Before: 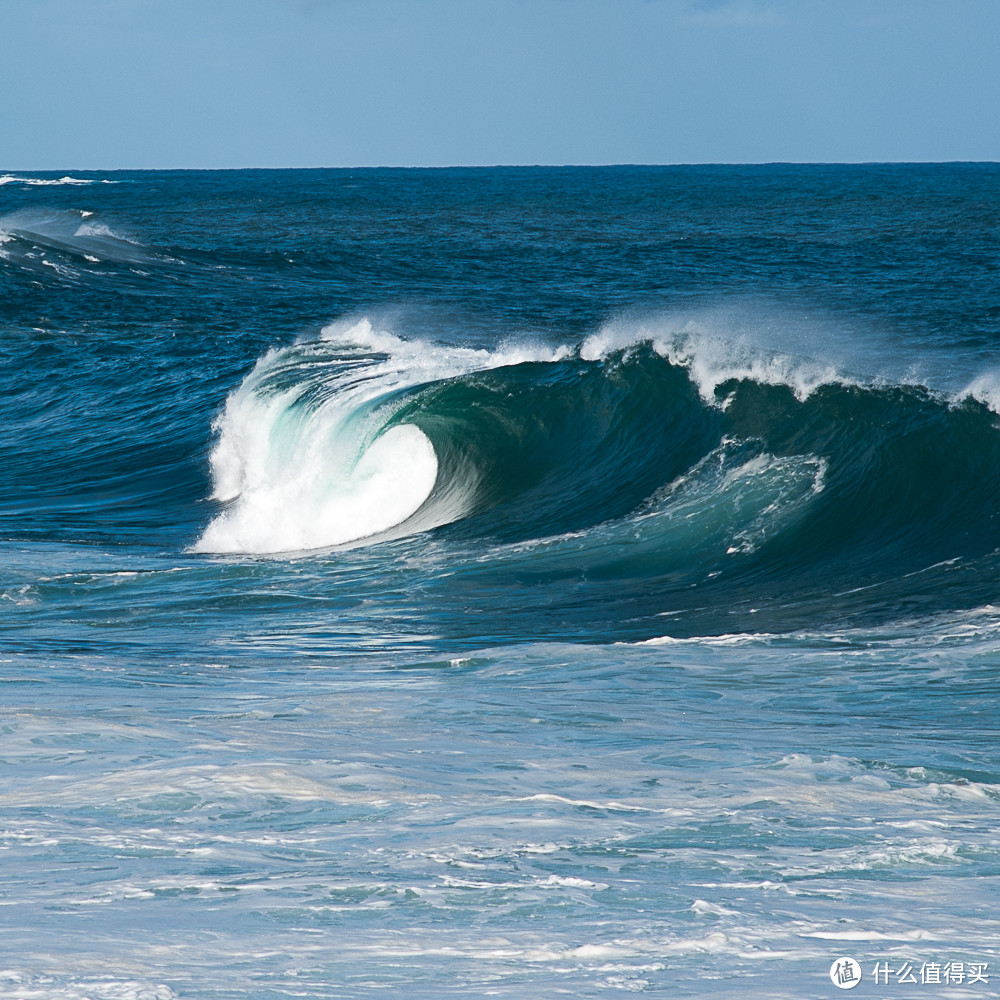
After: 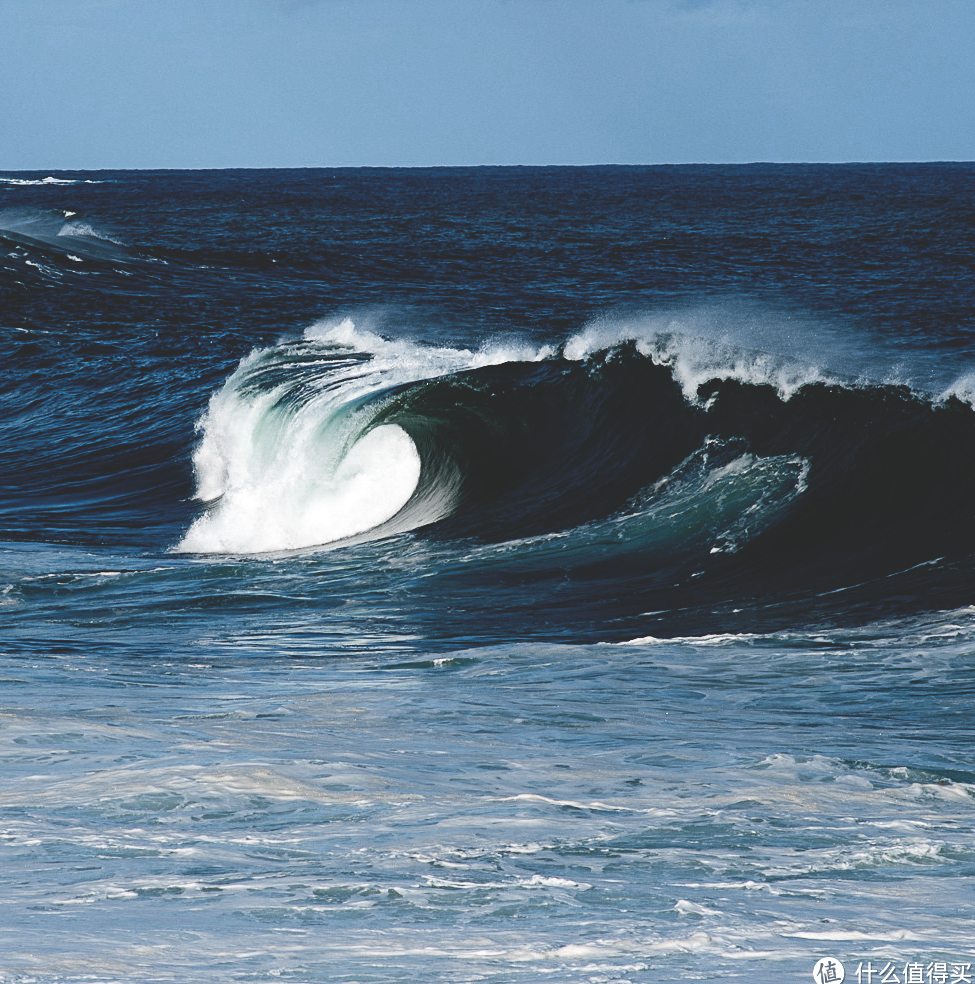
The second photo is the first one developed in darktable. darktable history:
base curve: curves: ch0 [(0, 0.02) (0.083, 0.036) (1, 1)], preserve colors none
crop and rotate: left 1.754%, right 0.664%, bottom 1.51%
color zones: curves: ch0 [(0.004, 0.306) (0.107, 0.448) (0.252, 0.656) (0.41, 0.398) (0.595, 0.515) (0.768, 0.628)]; ch1 [(0.07, 0.323) (0.151, 0.452) (0.252, 0.608) (0.346, 0.221) (0.463, 0.189) (0.61, 0.368) (0.735, 0.395) (0.921, 0.412)]; ch2 [(0, 0.476) (0.132, 0.512) (0.243, 0.512) (0.397, 0.48) (0.522, 0.376) (0.634, 0.536) (0.761, 0.46)]
